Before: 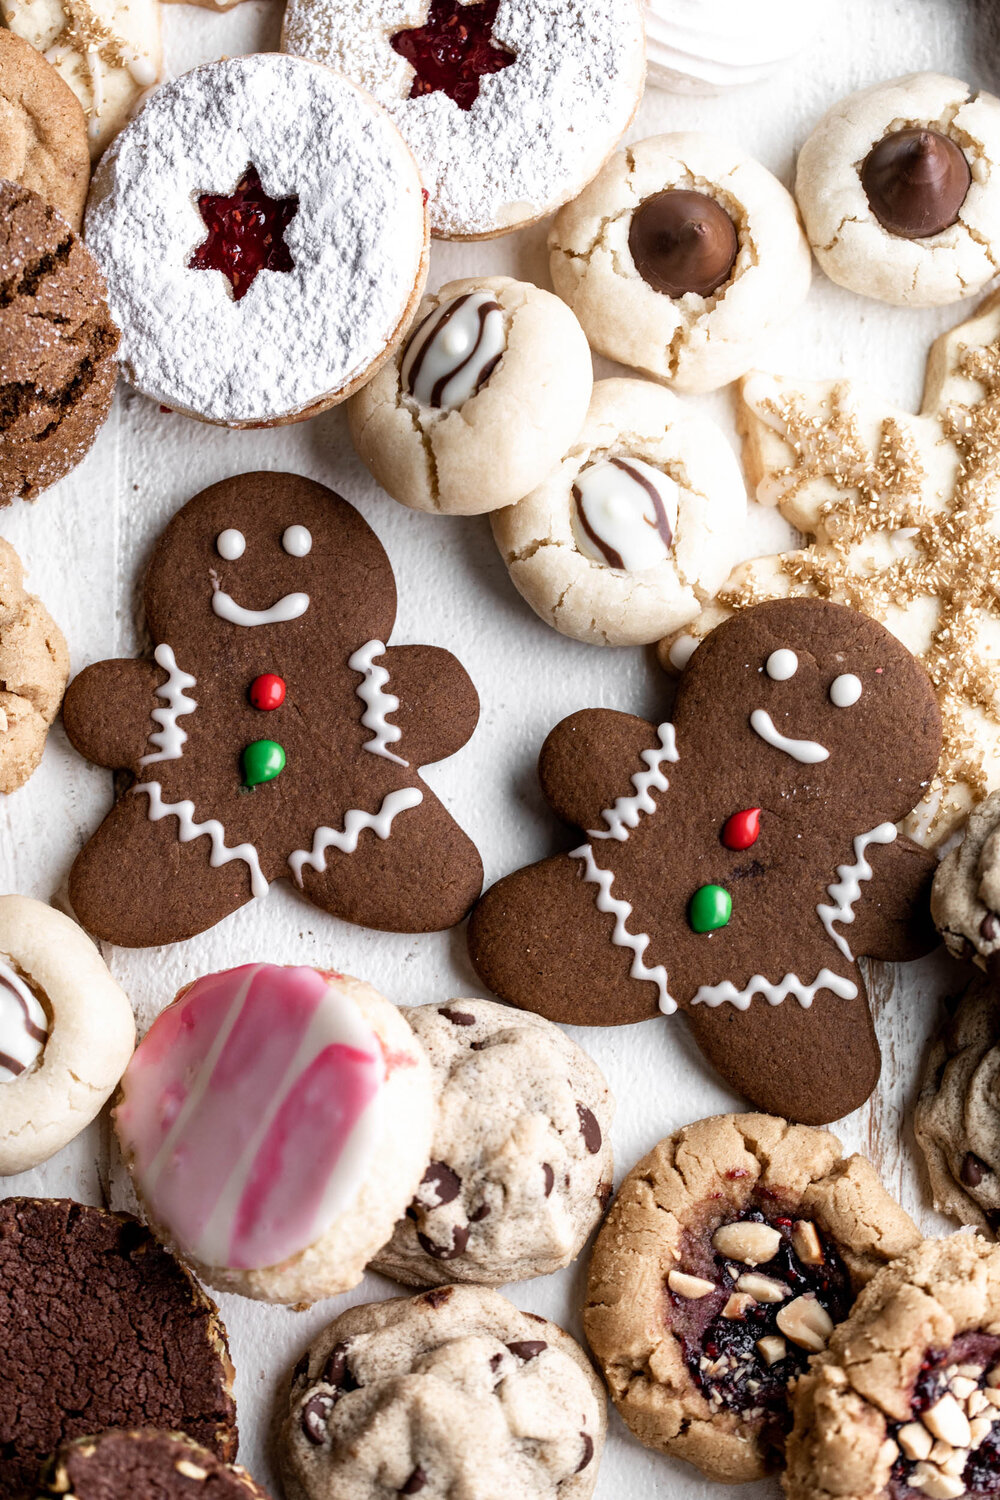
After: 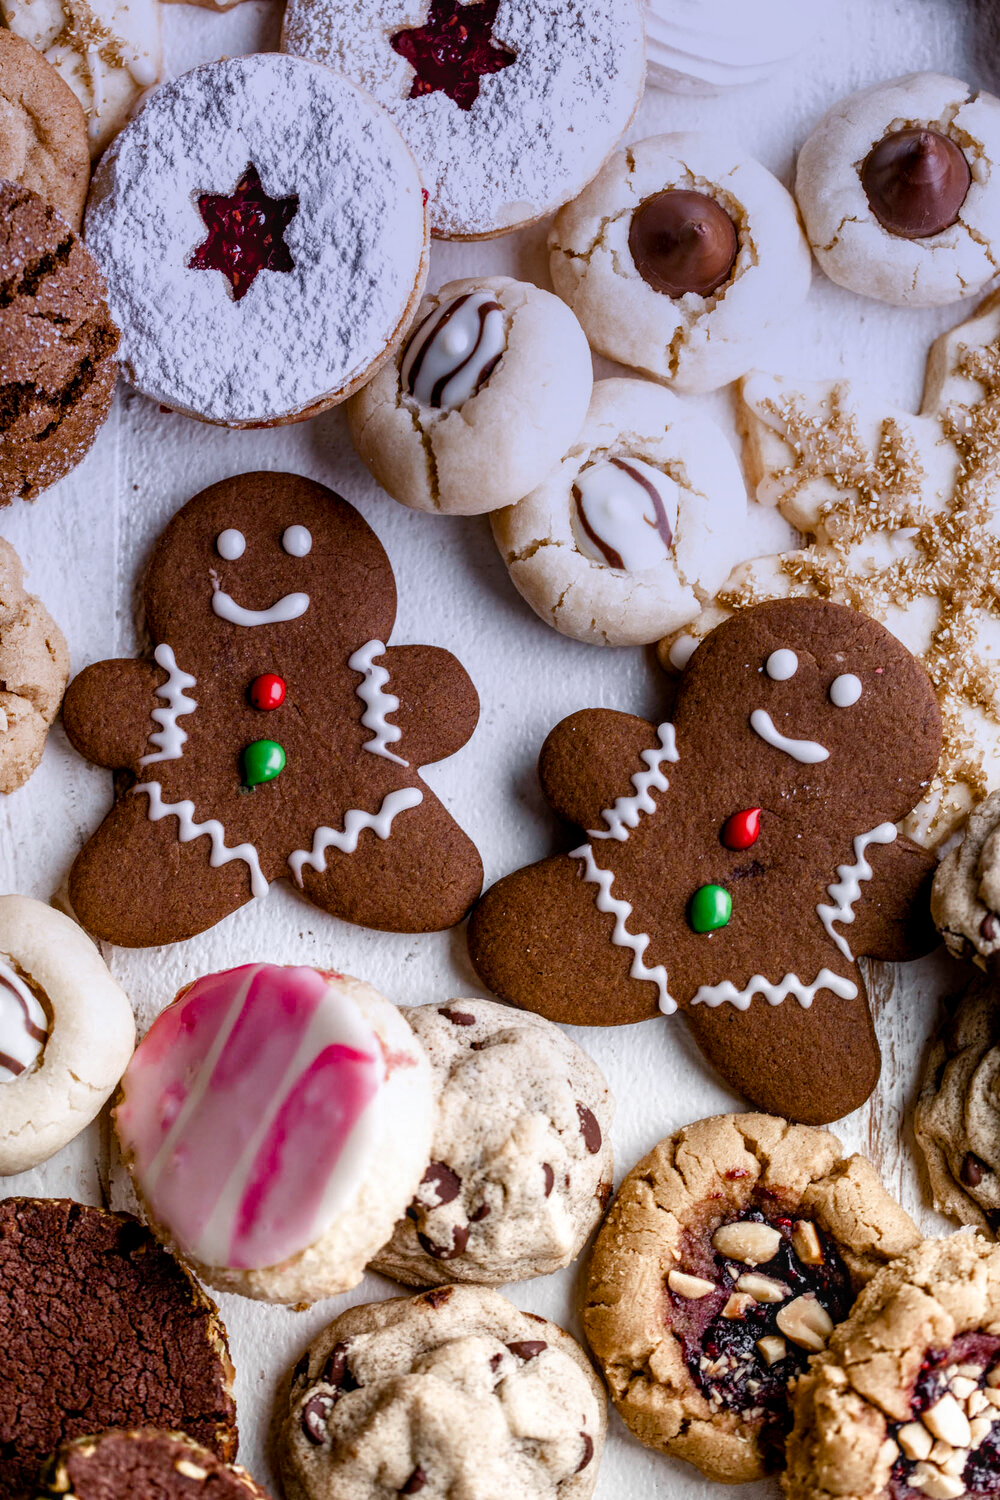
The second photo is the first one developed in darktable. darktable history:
local contrast: on, module defaults
color balance rgb: perceptual saturation grading › global saturation 20%, perceptual saturation grading › highlights -25%, perceptual saturation grading › shadows 50%
graduated density: hue 238.83°, saturation 50%
